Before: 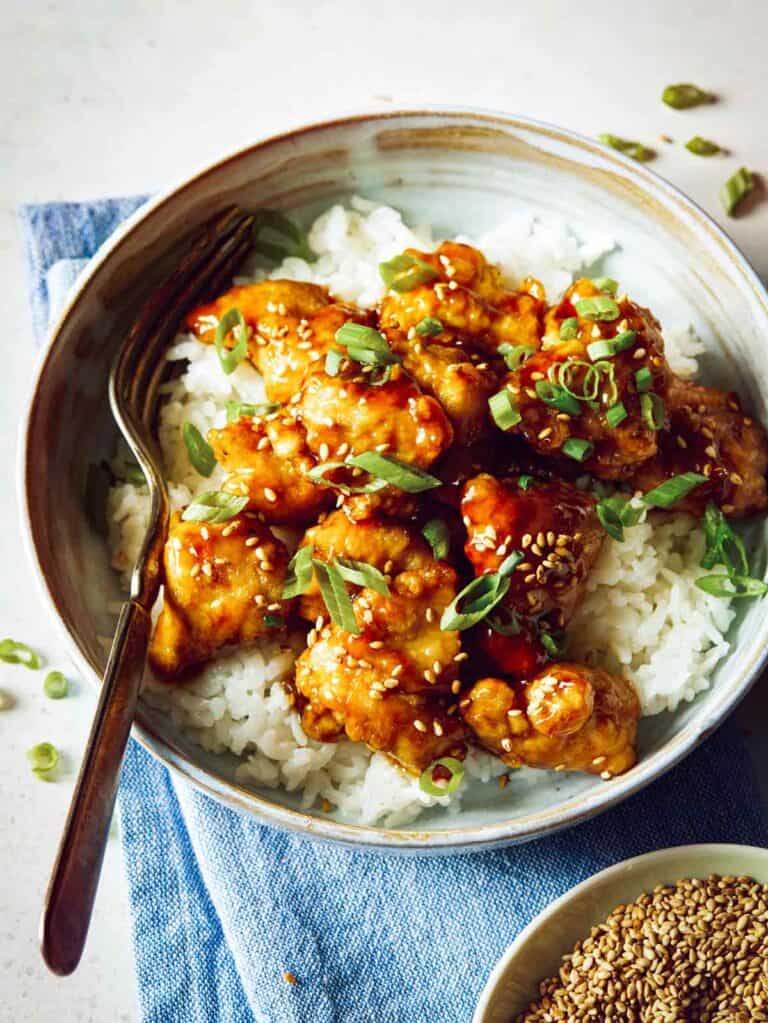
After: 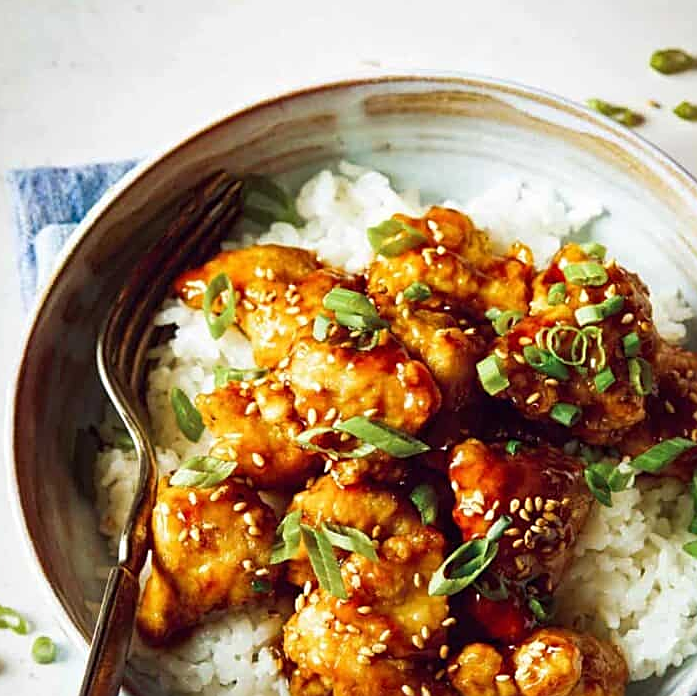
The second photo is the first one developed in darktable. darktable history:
crop: left 1.605%, top 3.433%, right 7.581%, bottom 28.48%
sharpen: on, module defaults
